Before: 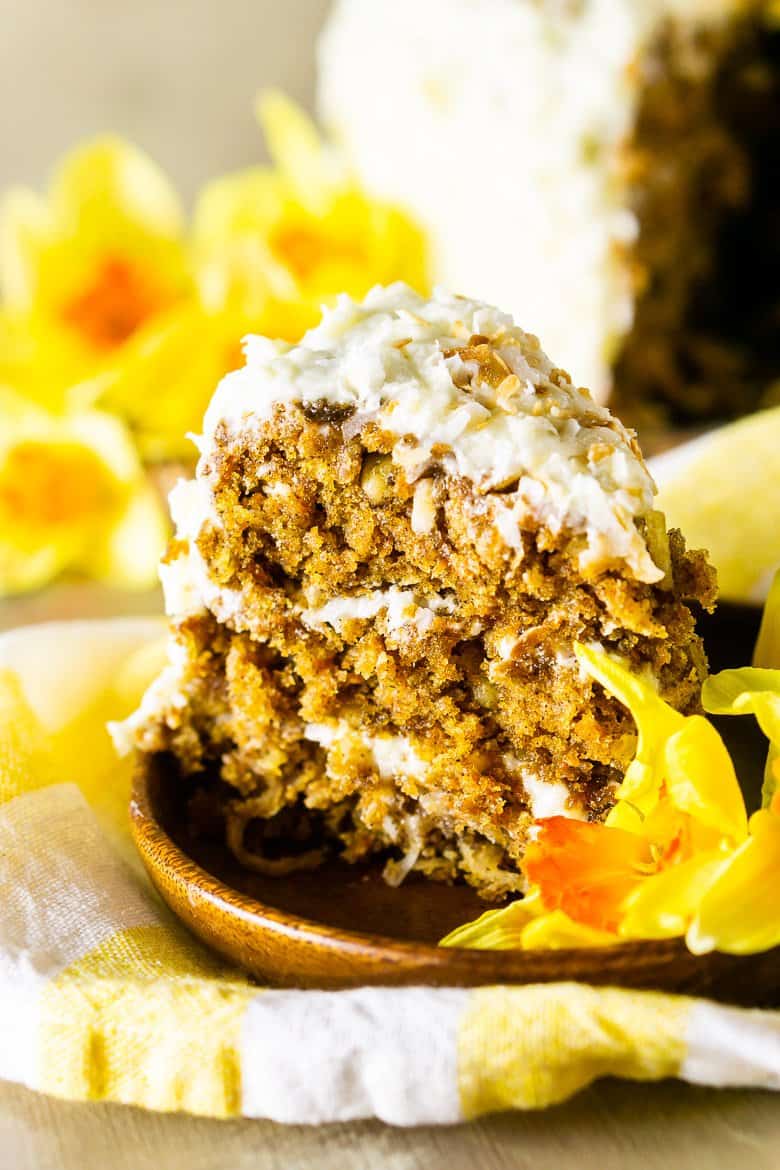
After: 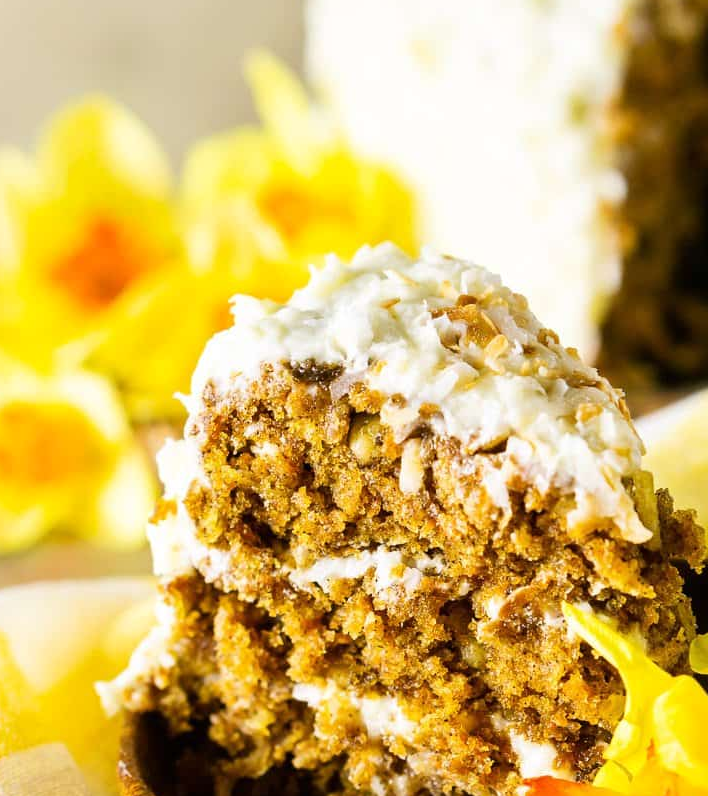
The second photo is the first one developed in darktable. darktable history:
levels: levels [0, 0.498, 0.996]
crop: left 1.6%, top 3.461%, right 7.54%, bottom 28.478%
